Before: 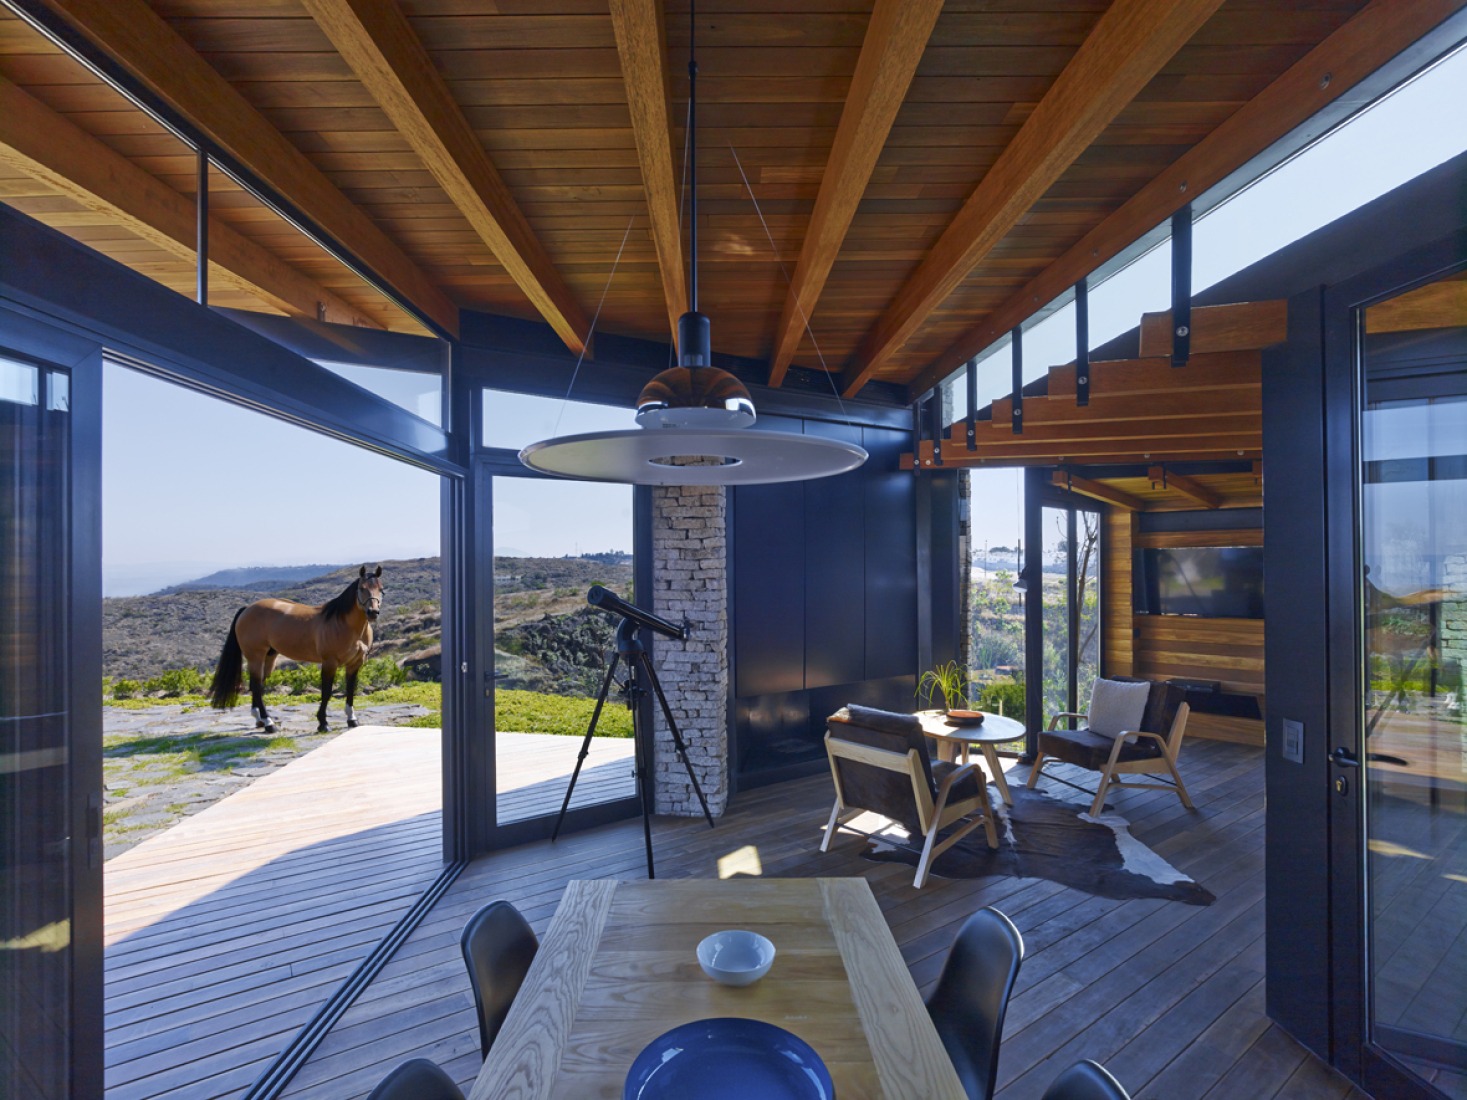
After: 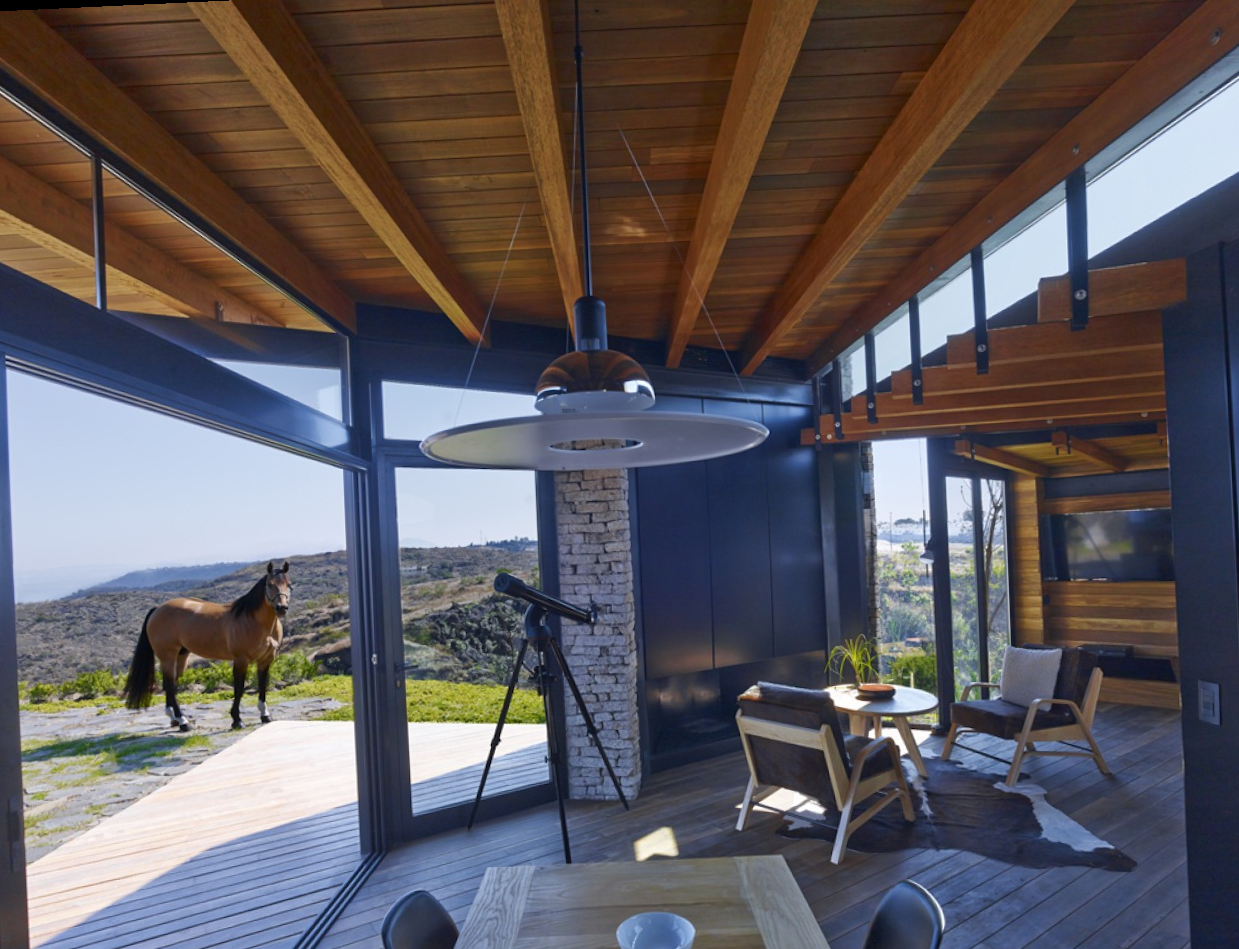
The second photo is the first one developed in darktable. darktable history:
rotate and perspective: rotation -2.22°, lens shift (horizontal) -0.022, automatic cropping off
crop and rotate: left 7.196%, top 4.574%, right 10.605%, bottom 13.178%
